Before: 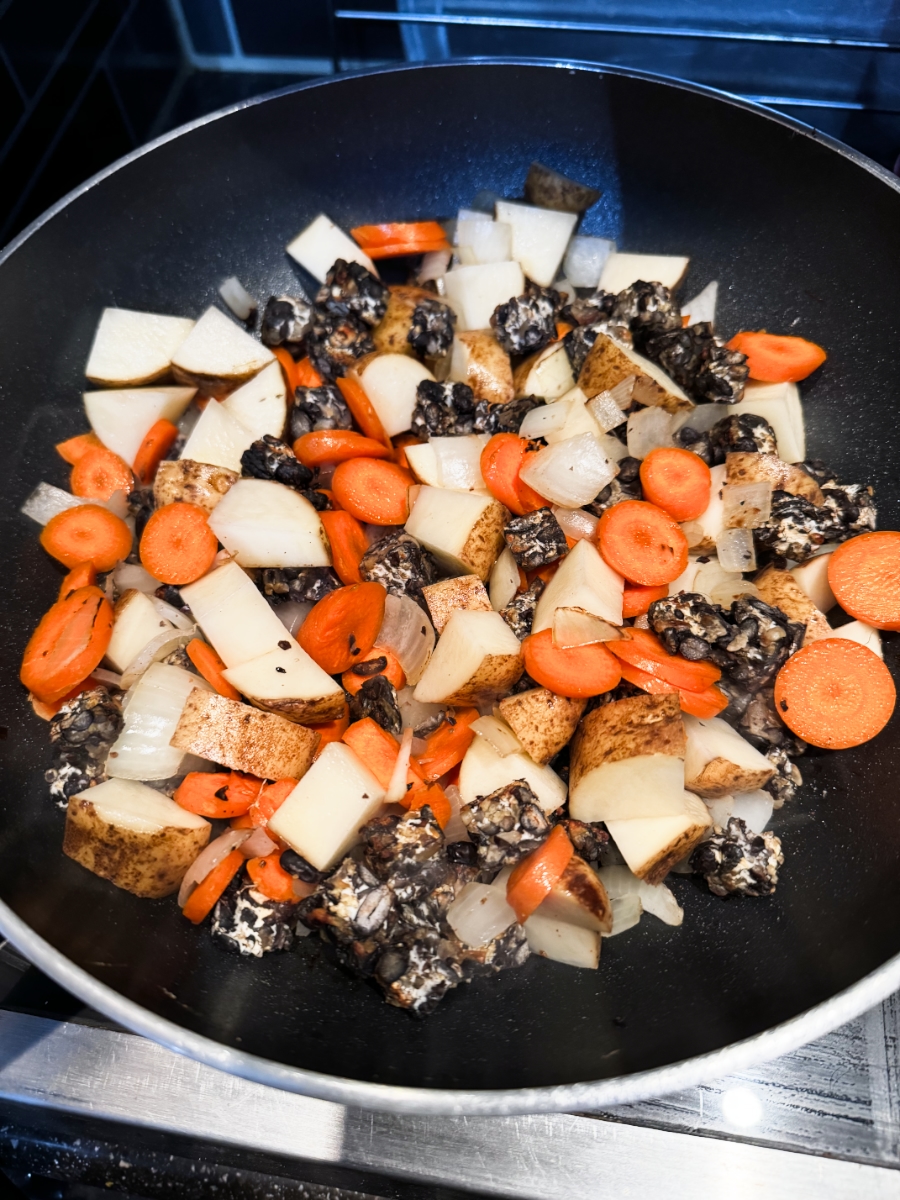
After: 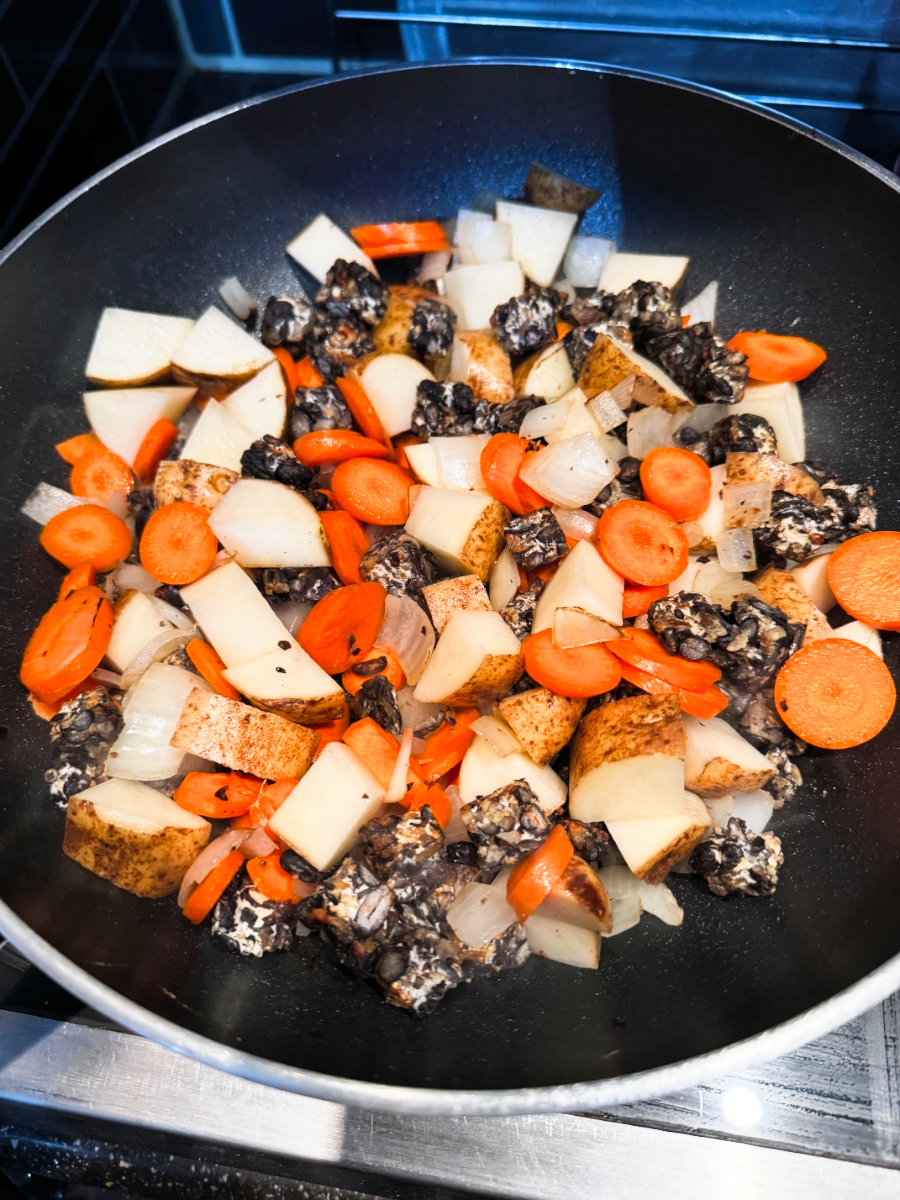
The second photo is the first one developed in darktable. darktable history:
contrast brightness saturation: contrast 0.051, brightness 0.066, saturation 0.013
